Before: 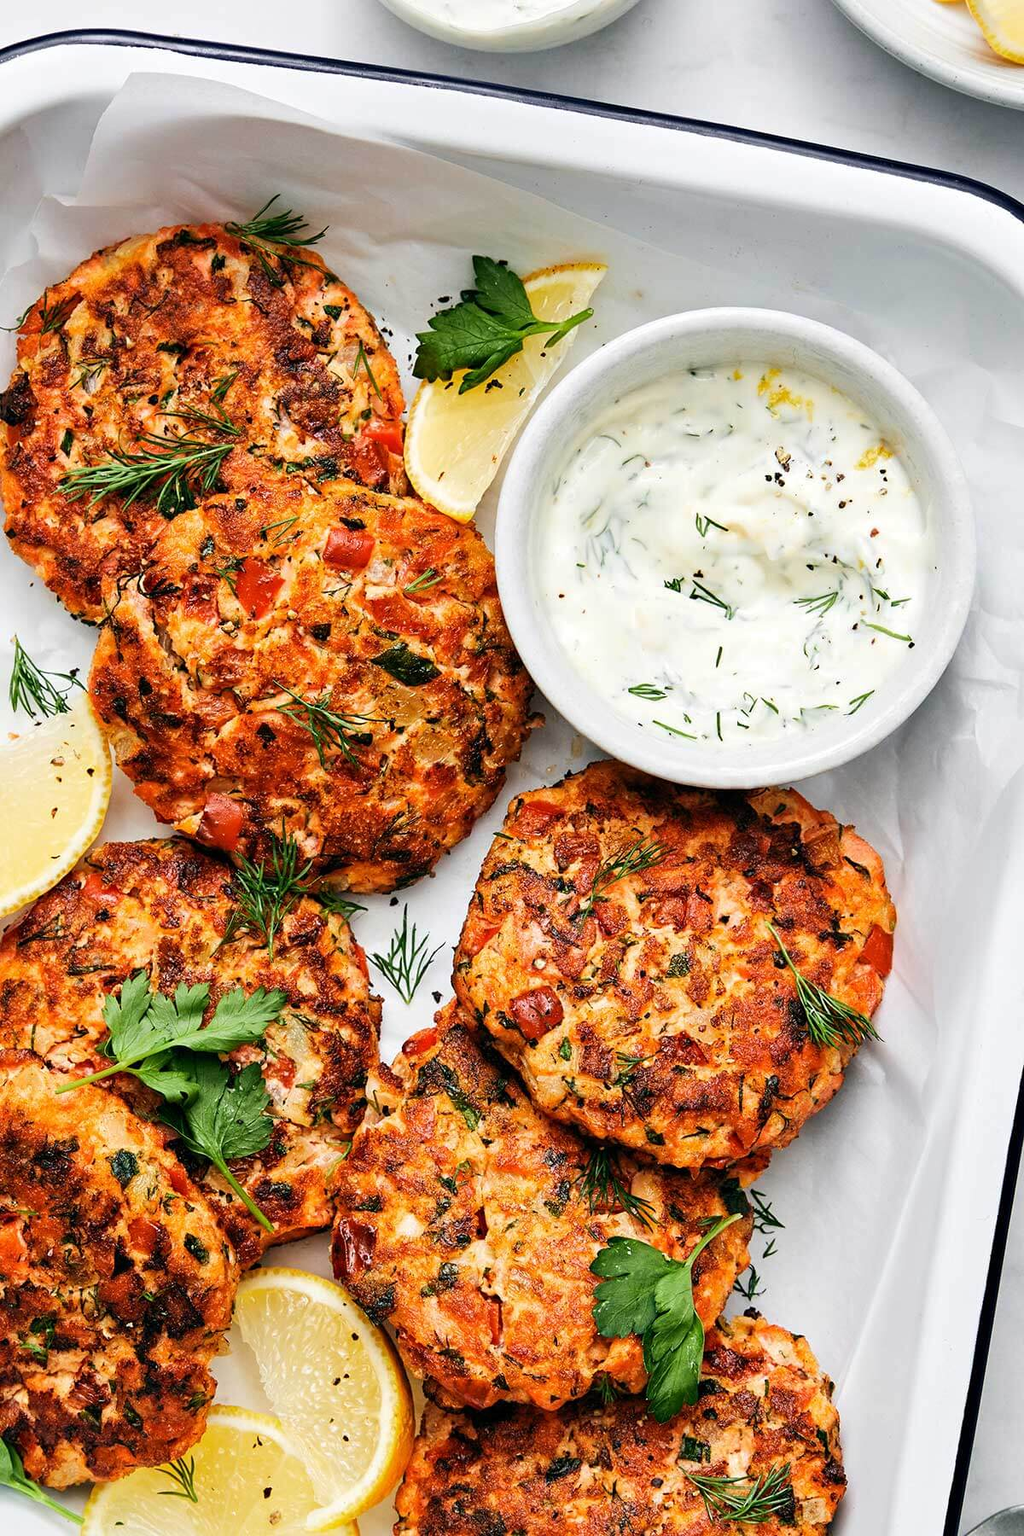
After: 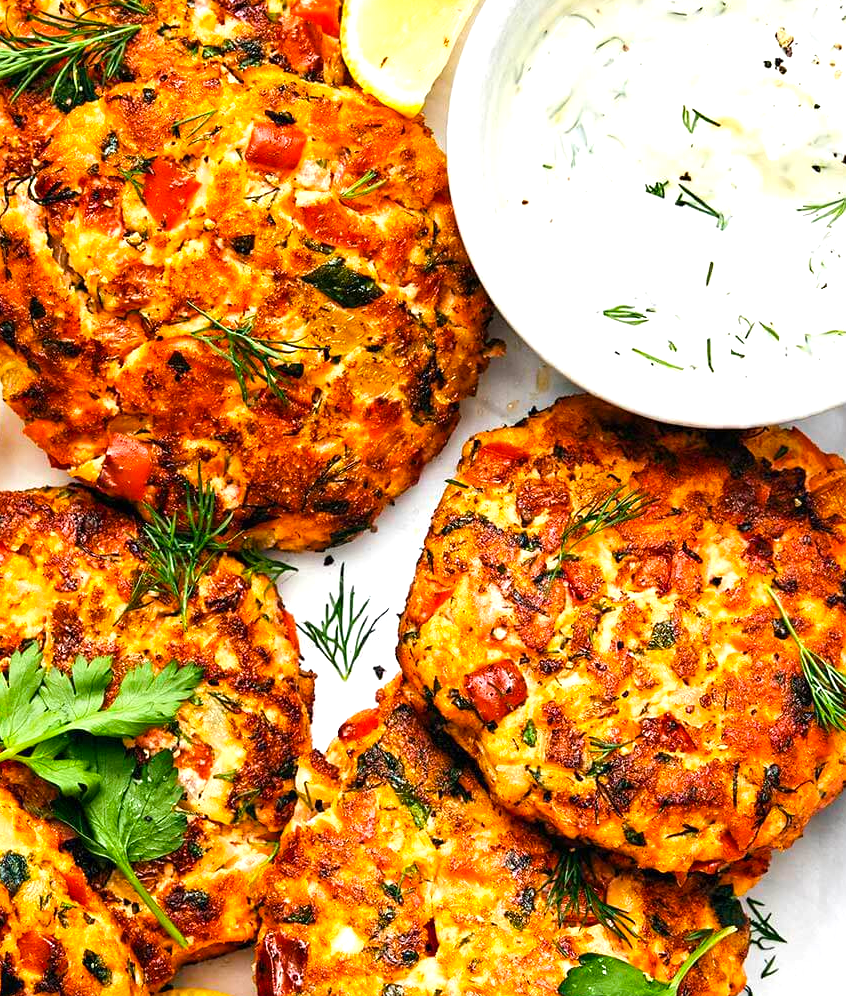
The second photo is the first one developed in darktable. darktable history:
color balance rgb: perceptual saturation grading › global saturation 25%, global vibrance 10%
crop: left 11.123%, top 27.61%, right 18.3%, bottom 17.034%
exposure: exposure 0.636 EV, compensate highlight preservation false
